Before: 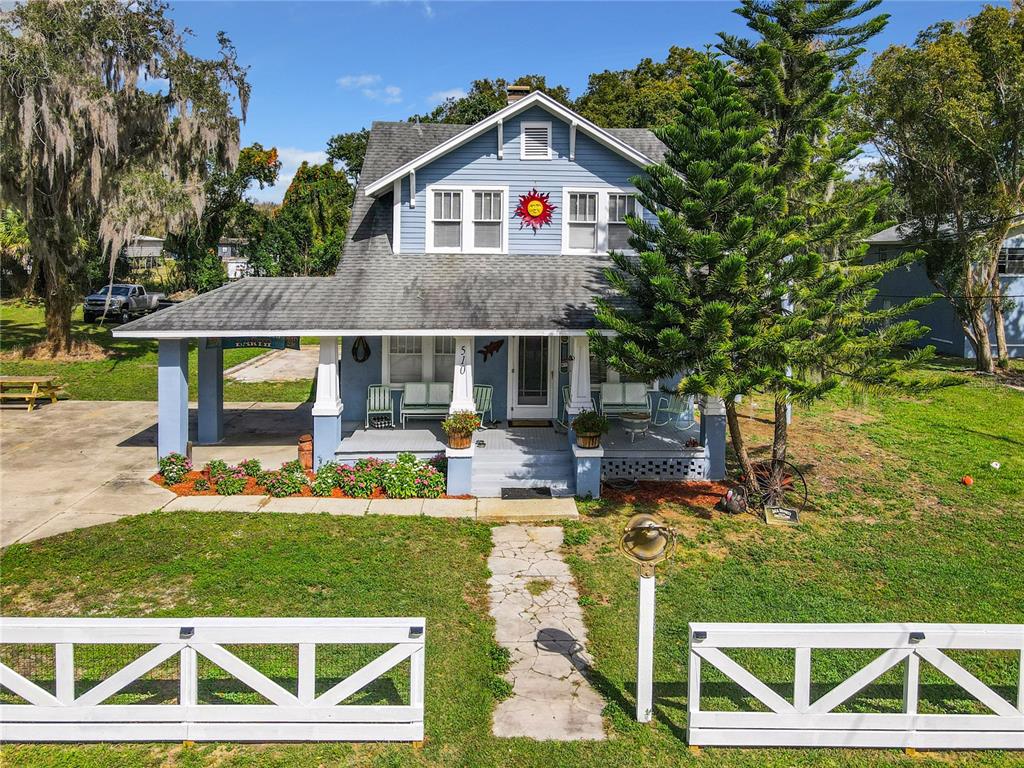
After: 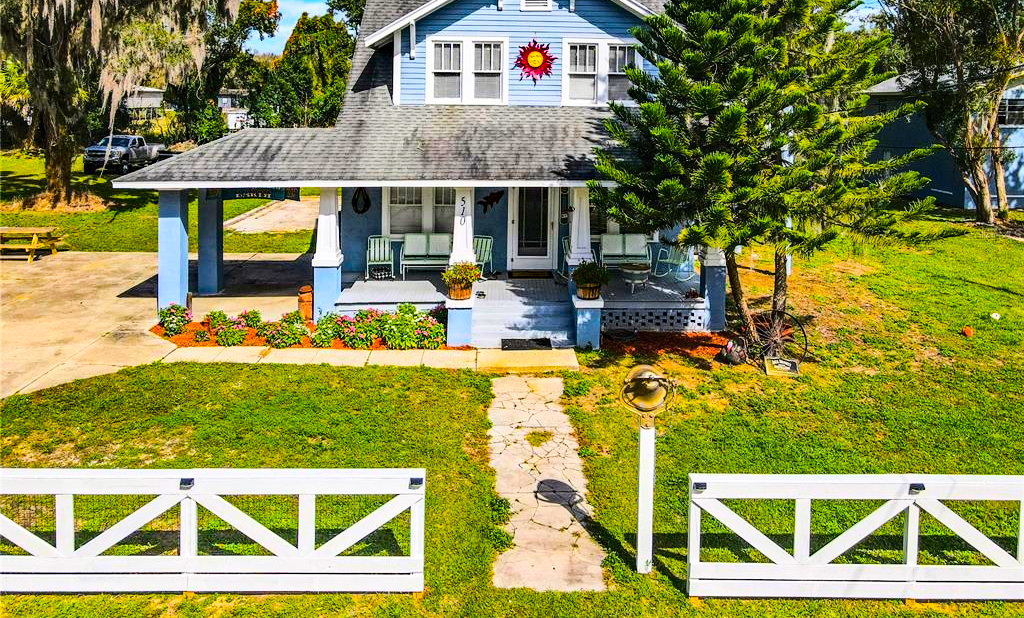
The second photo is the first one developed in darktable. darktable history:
color zones: curves: ch1 [(0.113, 0.438) (0.75, 0.5)]; ch2 [(0.12, 0.526) (0.75, 0.5)], mix -132.89%
base curve: curves: ch0 [(0, 0) (0.036, 0.025) (0.121, 0.166) (0.206, 0.329) (0.605, 0.79) (1, 1)]
crop and rotate: top 19.483%
contrast brightness saturation: saturation -0.043
color balance rgb: shadows lift › luminance -9.018%, linear chroma grading › global chroma 25.267%, perceptual saturation grading › global saturation 19.828%
haze removal: strength 0.282, distance 0.254, compatibility mode true, adaptive false
